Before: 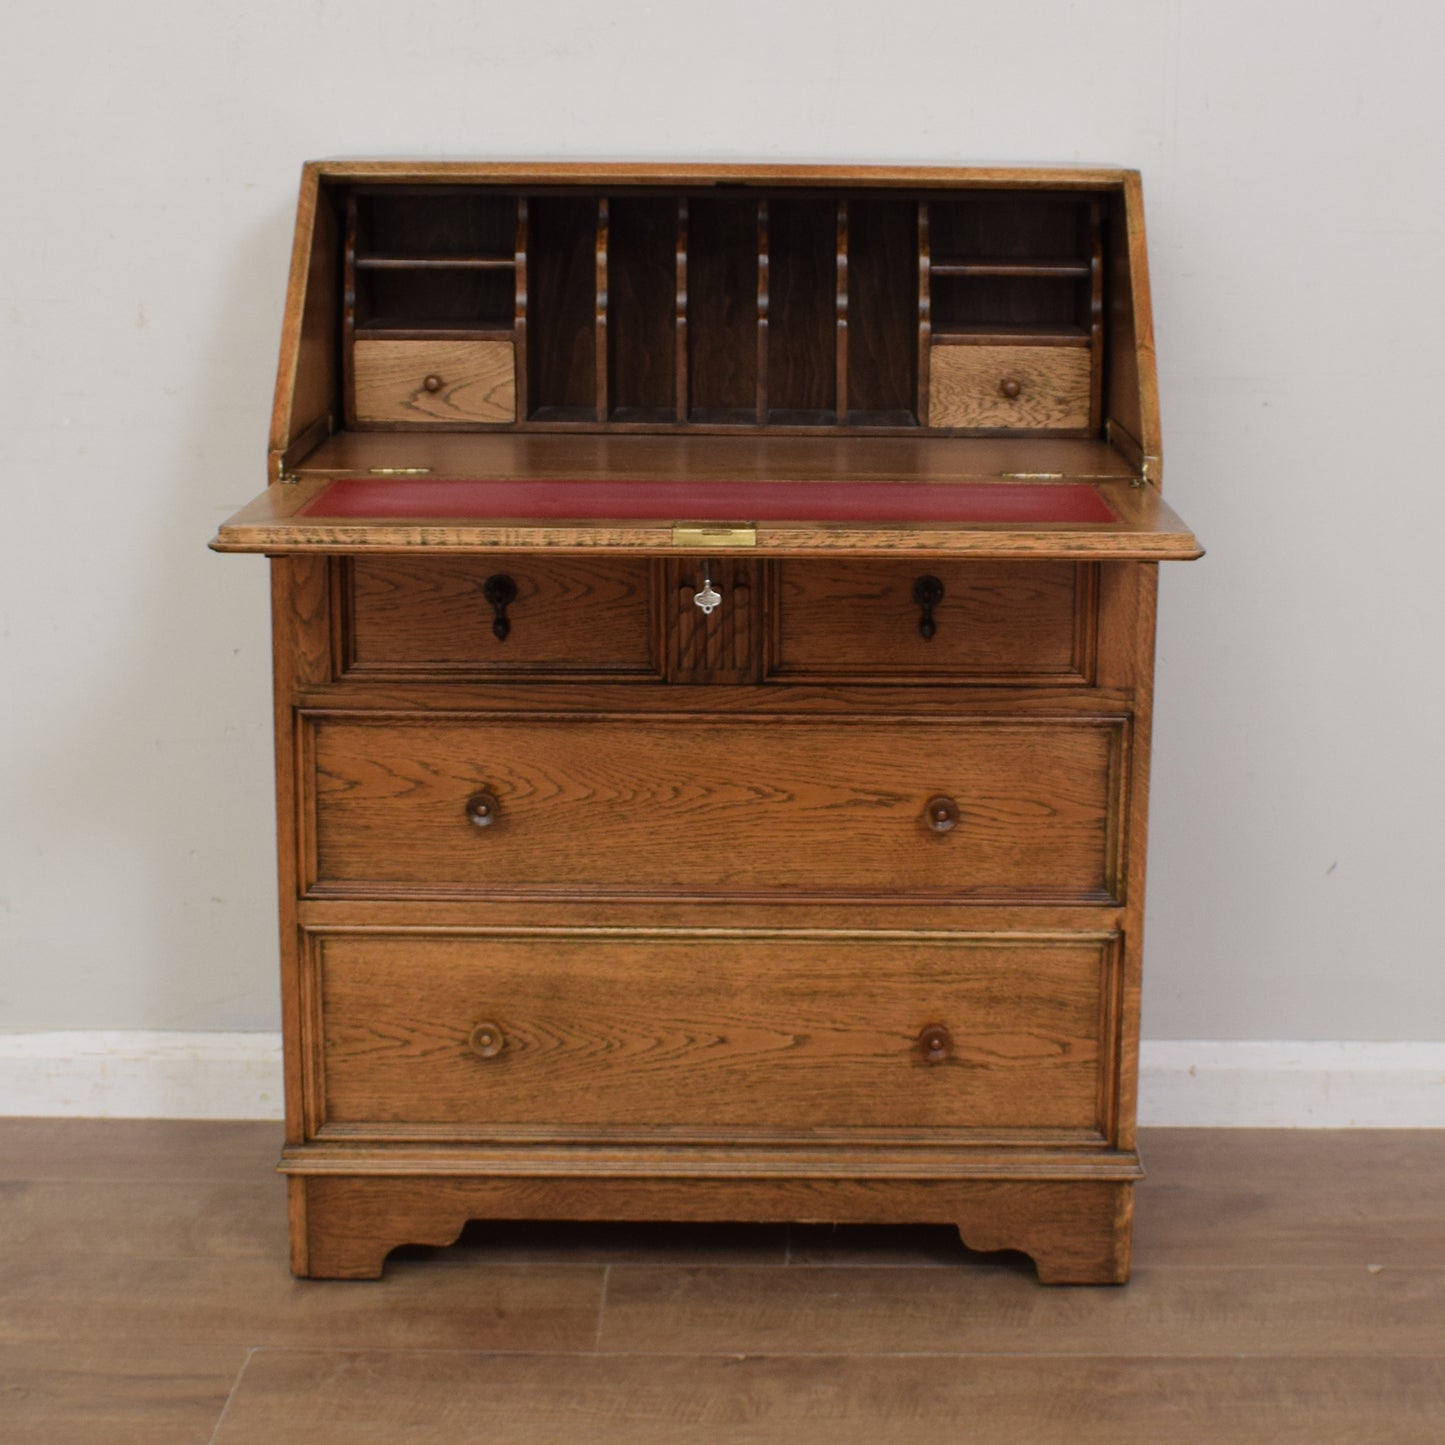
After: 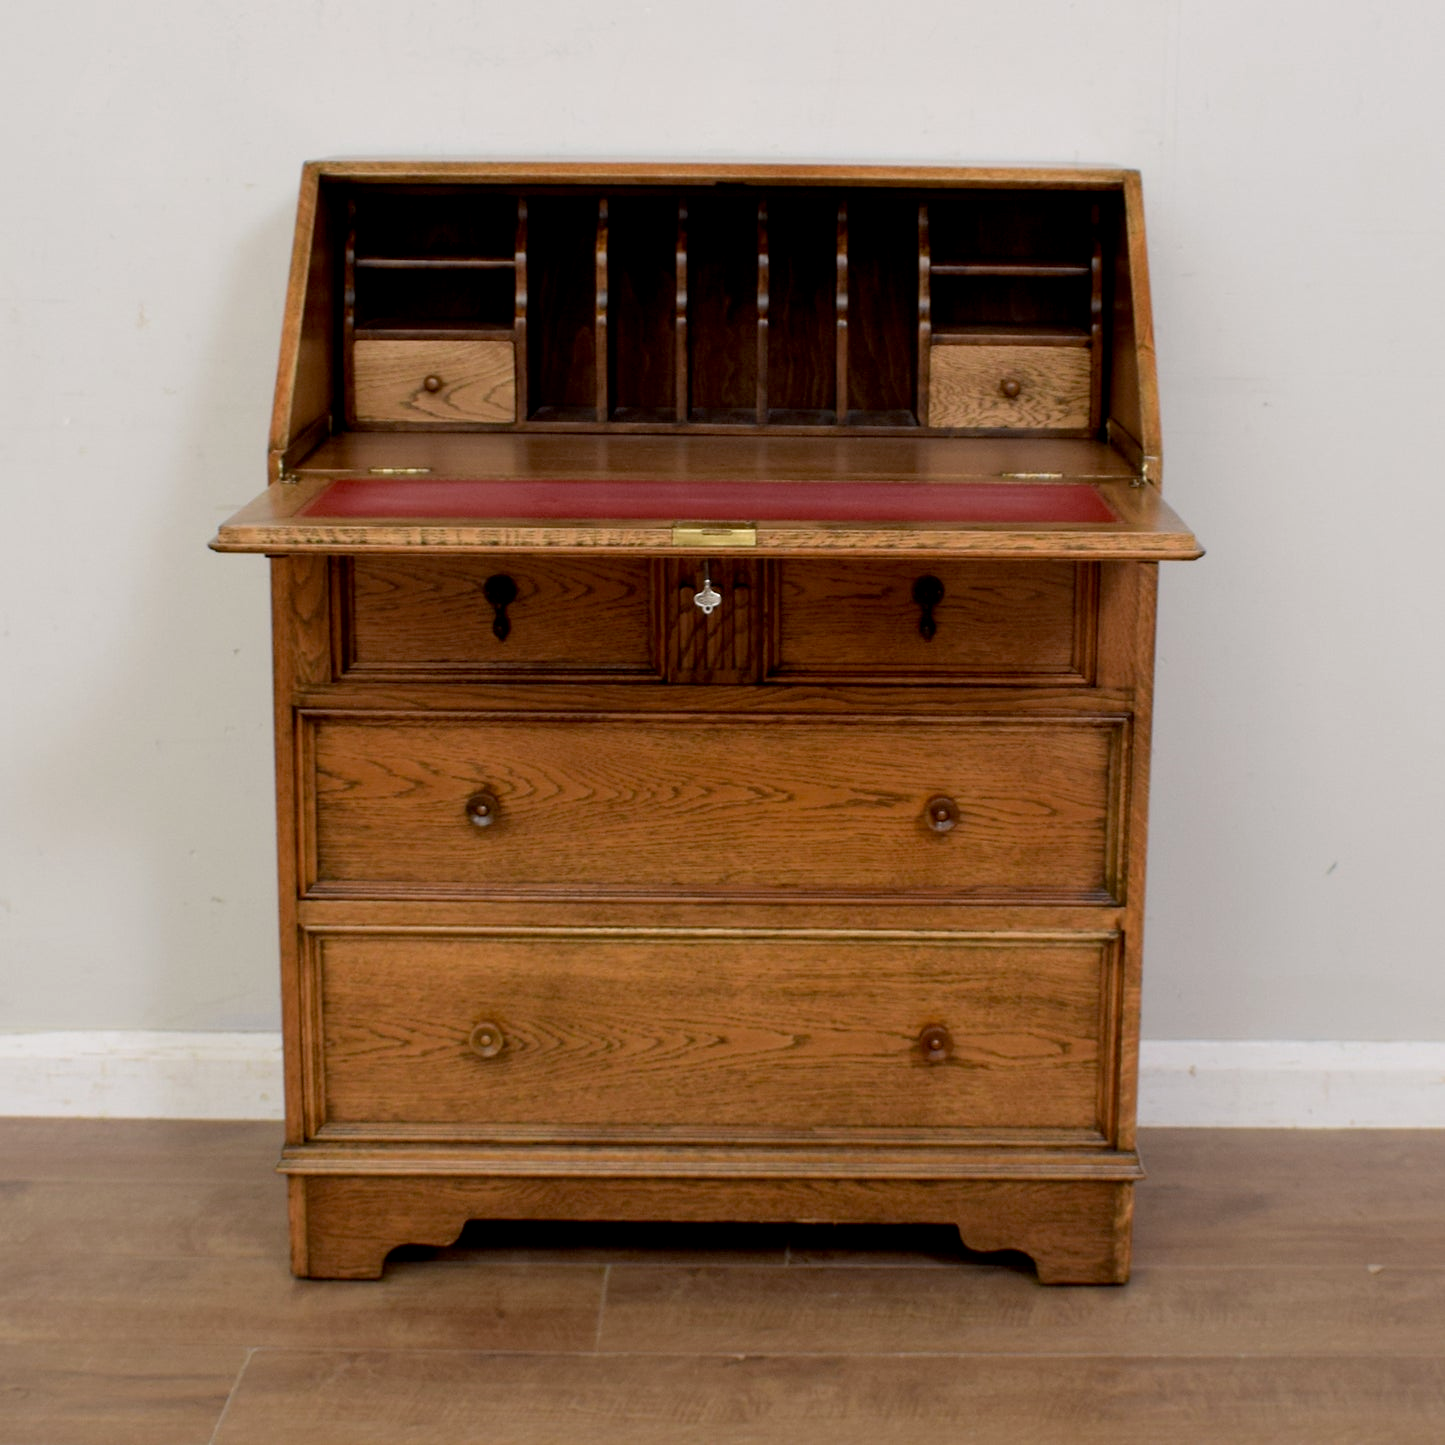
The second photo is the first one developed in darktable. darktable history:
exposure: black level correction 0.01, exposure 0.12 EV, compensate exposure bias true, compensate highlight preservation false
